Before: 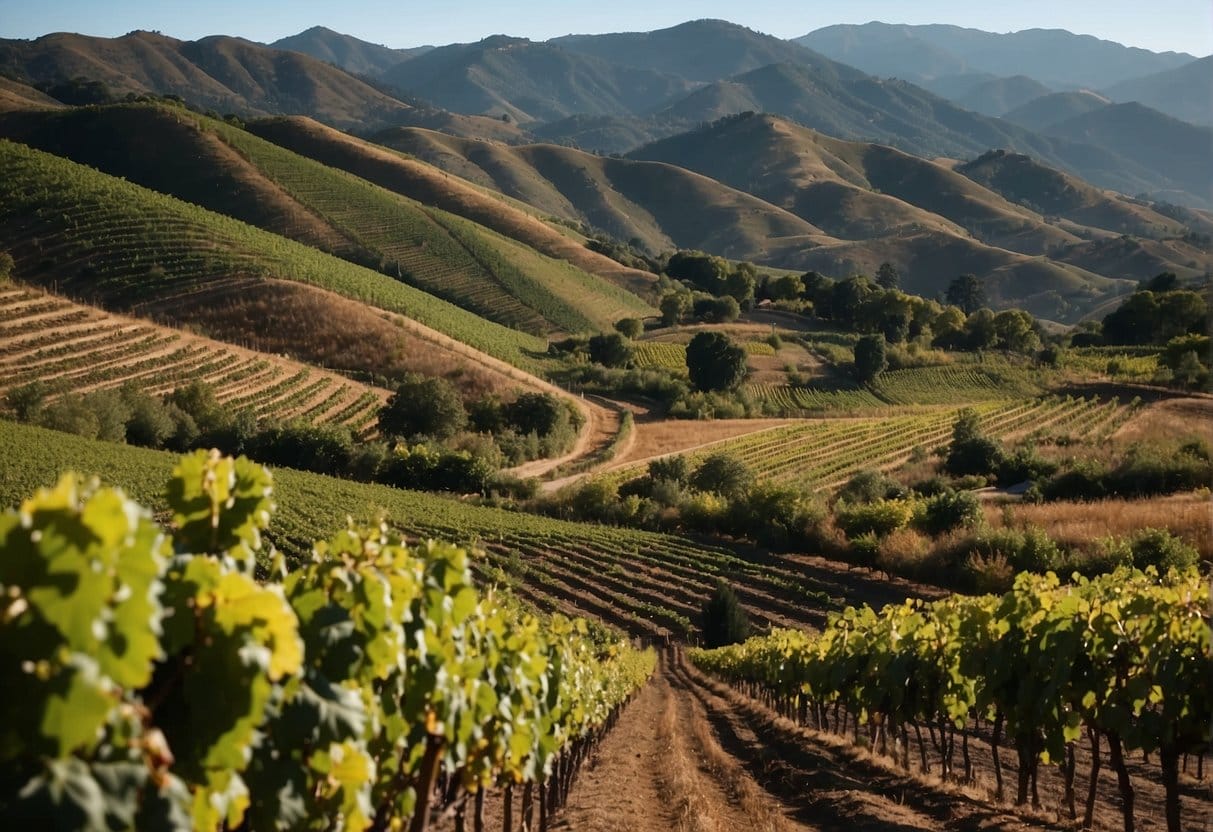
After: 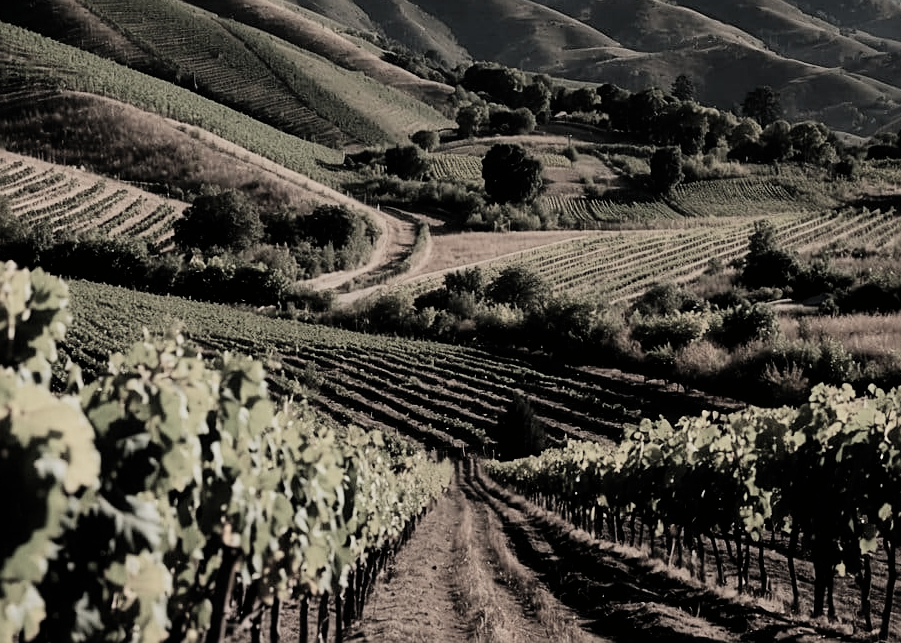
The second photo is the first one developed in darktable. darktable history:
sharpen: on, module defaults
filmic rgb: black relative exposure -5.12 EV, white relative exposure 3.99 EV, hardness 2.89, contrast 1.298, highlights saturation mix -30.35%, color science v5 (2021), contrast in shadows safe, contrast in highlights safe
color correction: highlights b* 0.019, saturation 0.993
crop: left 16.853%, top 22.602%, right 8.847%
